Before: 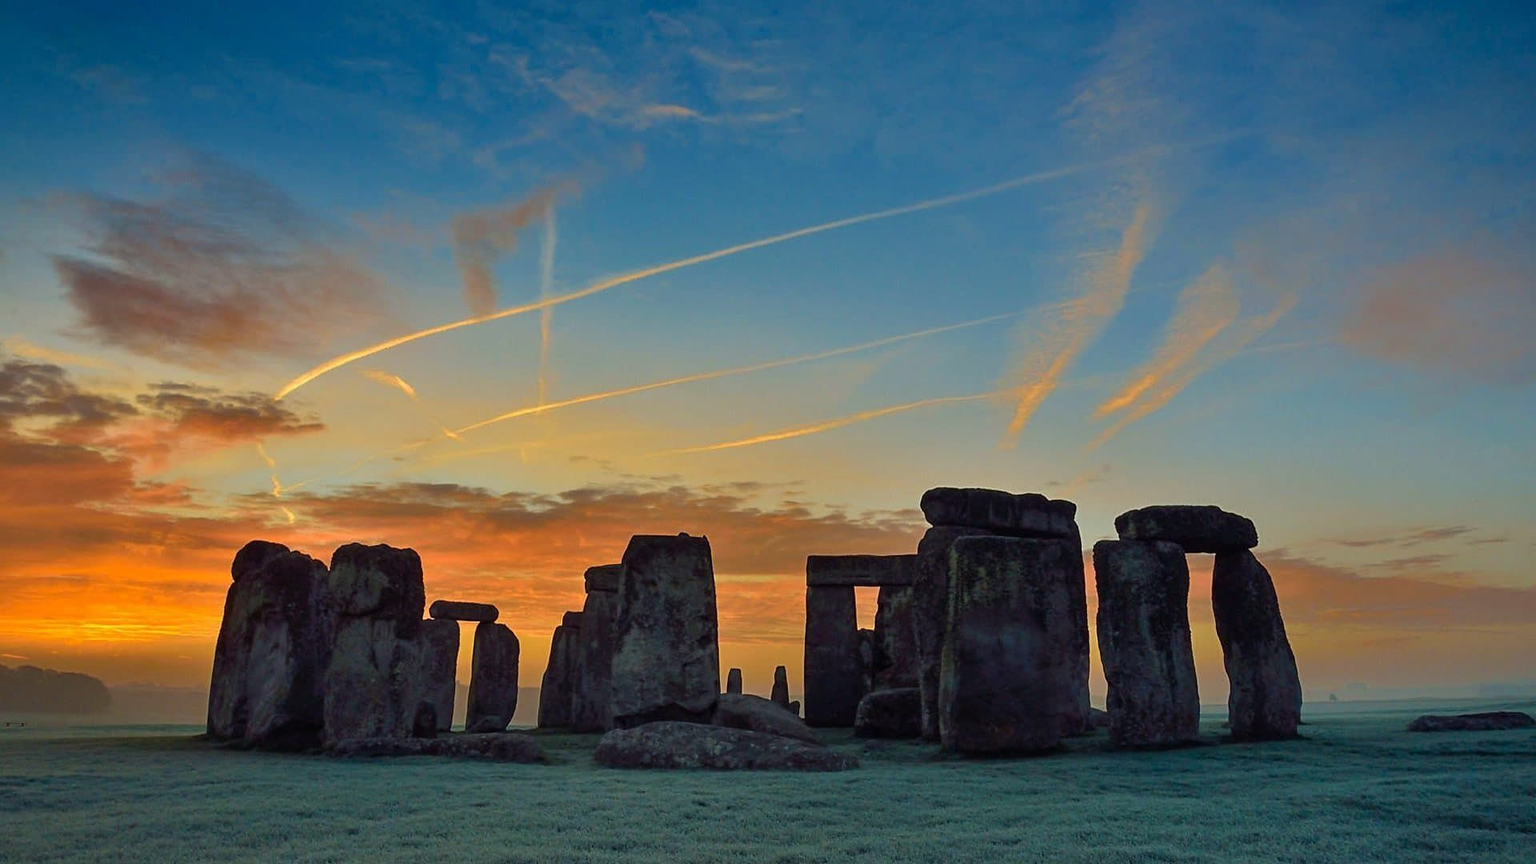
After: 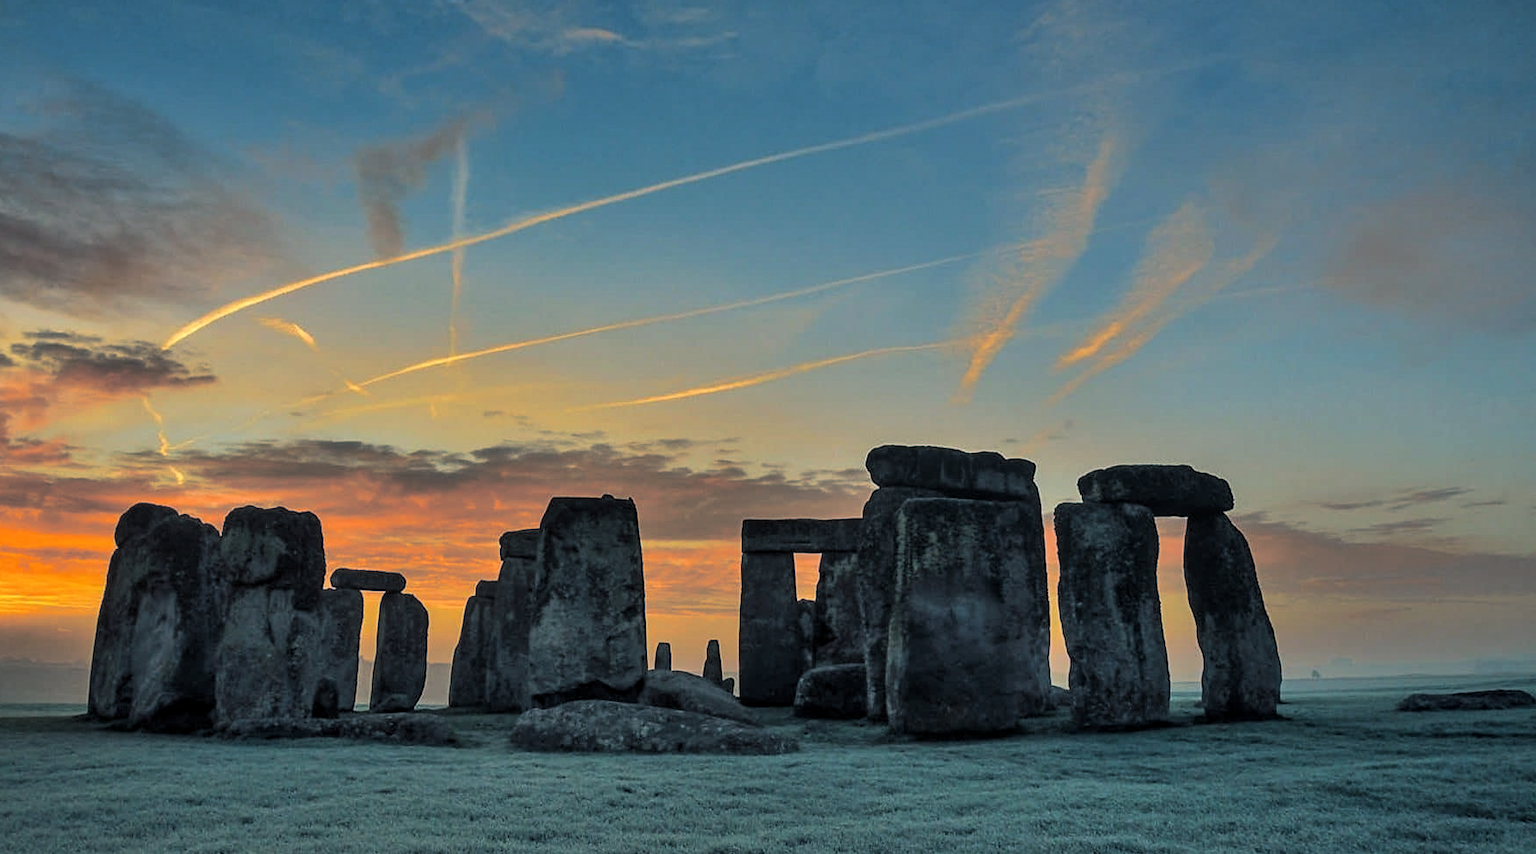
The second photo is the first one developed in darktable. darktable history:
shadows and highlights: white point adjustment 0.05, highlights color adjustment 55.9%, soften with gaussian
crop and rotate: left 8.262%, top 9.226%
local contrast: on, module defaults
split-toning: shadows › hue 205.2°, shadows › saturation 0.29, highlights › hue 50.4°, highlights › saturation 0.38, balance -49.9
